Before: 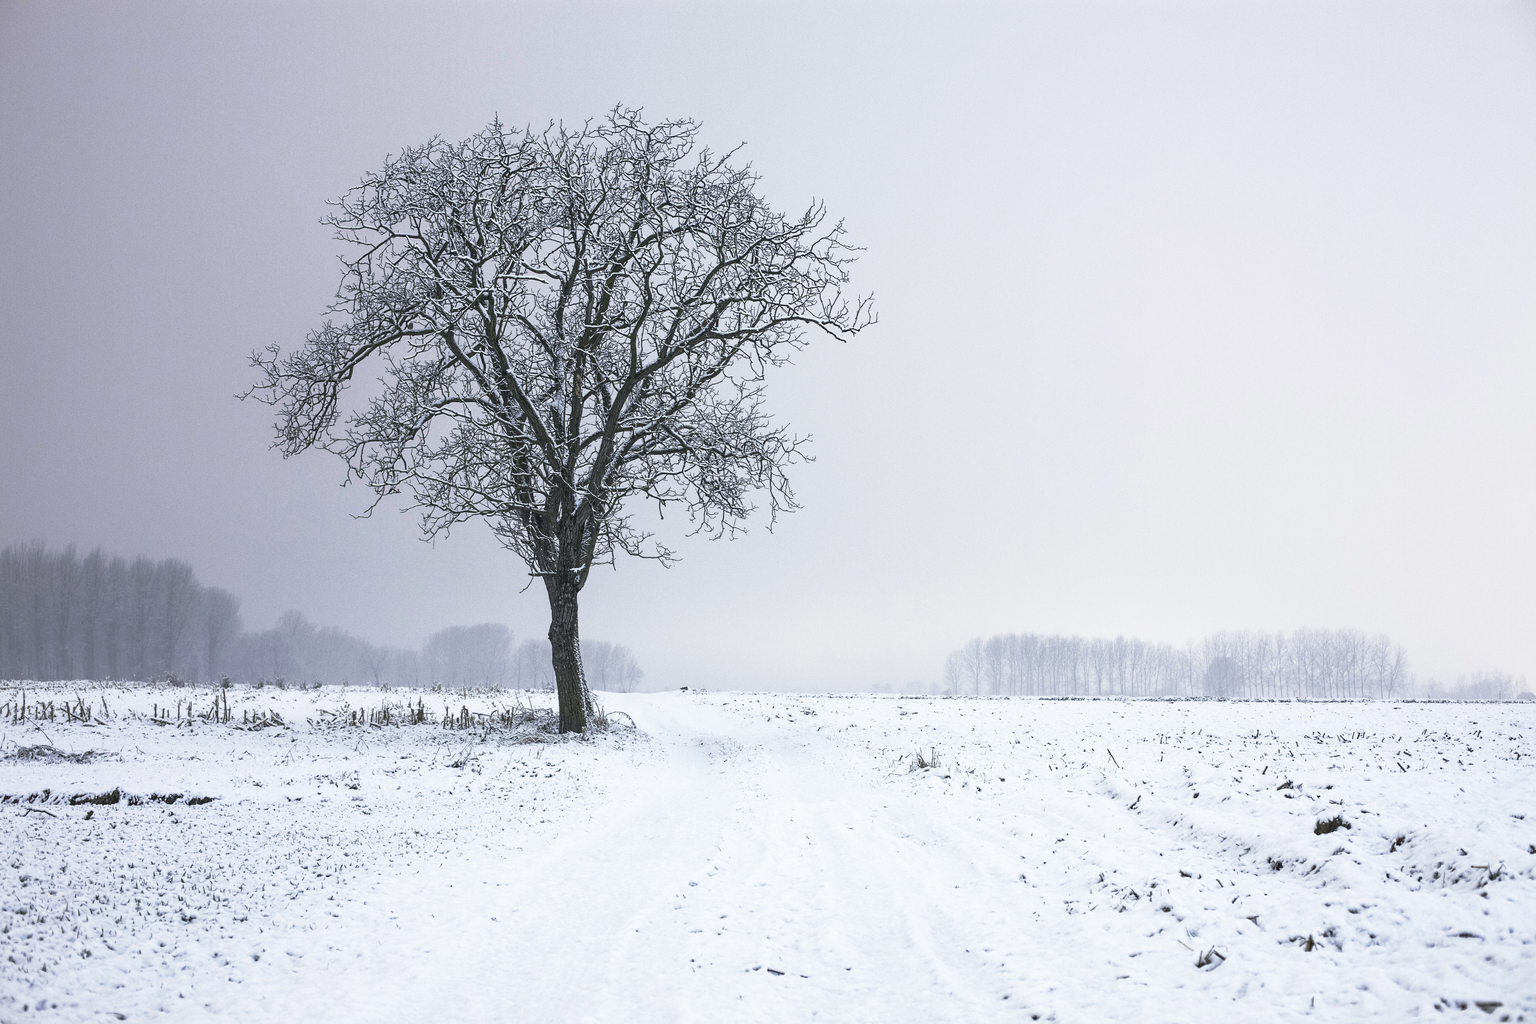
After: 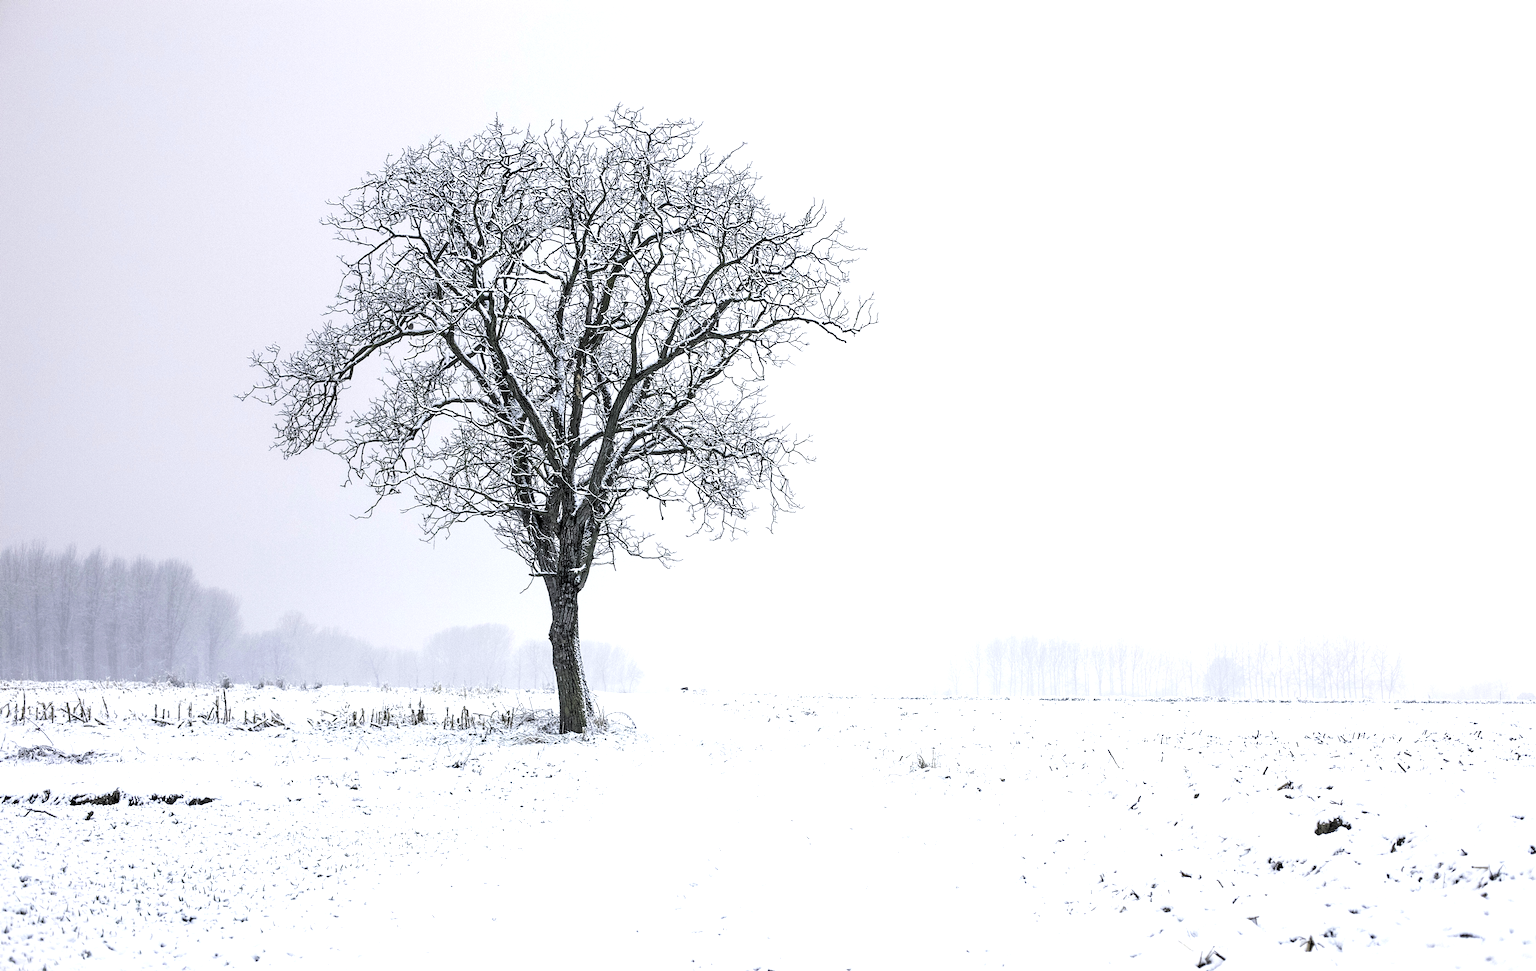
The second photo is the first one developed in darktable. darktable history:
rgb levels: levels [[0.029, 0.461, 0.922], [0, 0.5, 1], [0, 0.5, 1]]
crop and rotate: top 0%, bottom 5.097%
tone curve: curves: ch0 [(0, 0) (0.003, 0.072) (0.011, 0.077) (0.025, 0.082) (0.044, 0.094) (0.069, 0.106) (0.1, 0.125) (0.136, 0.145) (0.177, 0.173) (0.224, 0.216) (0.277, 0.281) (0.335, 0.356) (0.399, 0.436) (0.468, 0.53) (0.543, 0.629) (0.623, 0.724) (0.709, 0.808) (0.801, 0.88) (0.898, 0.941) (1, 1)], preserve colors none
exposure: exposure 0.564 EV, compensate highlight preservation false
